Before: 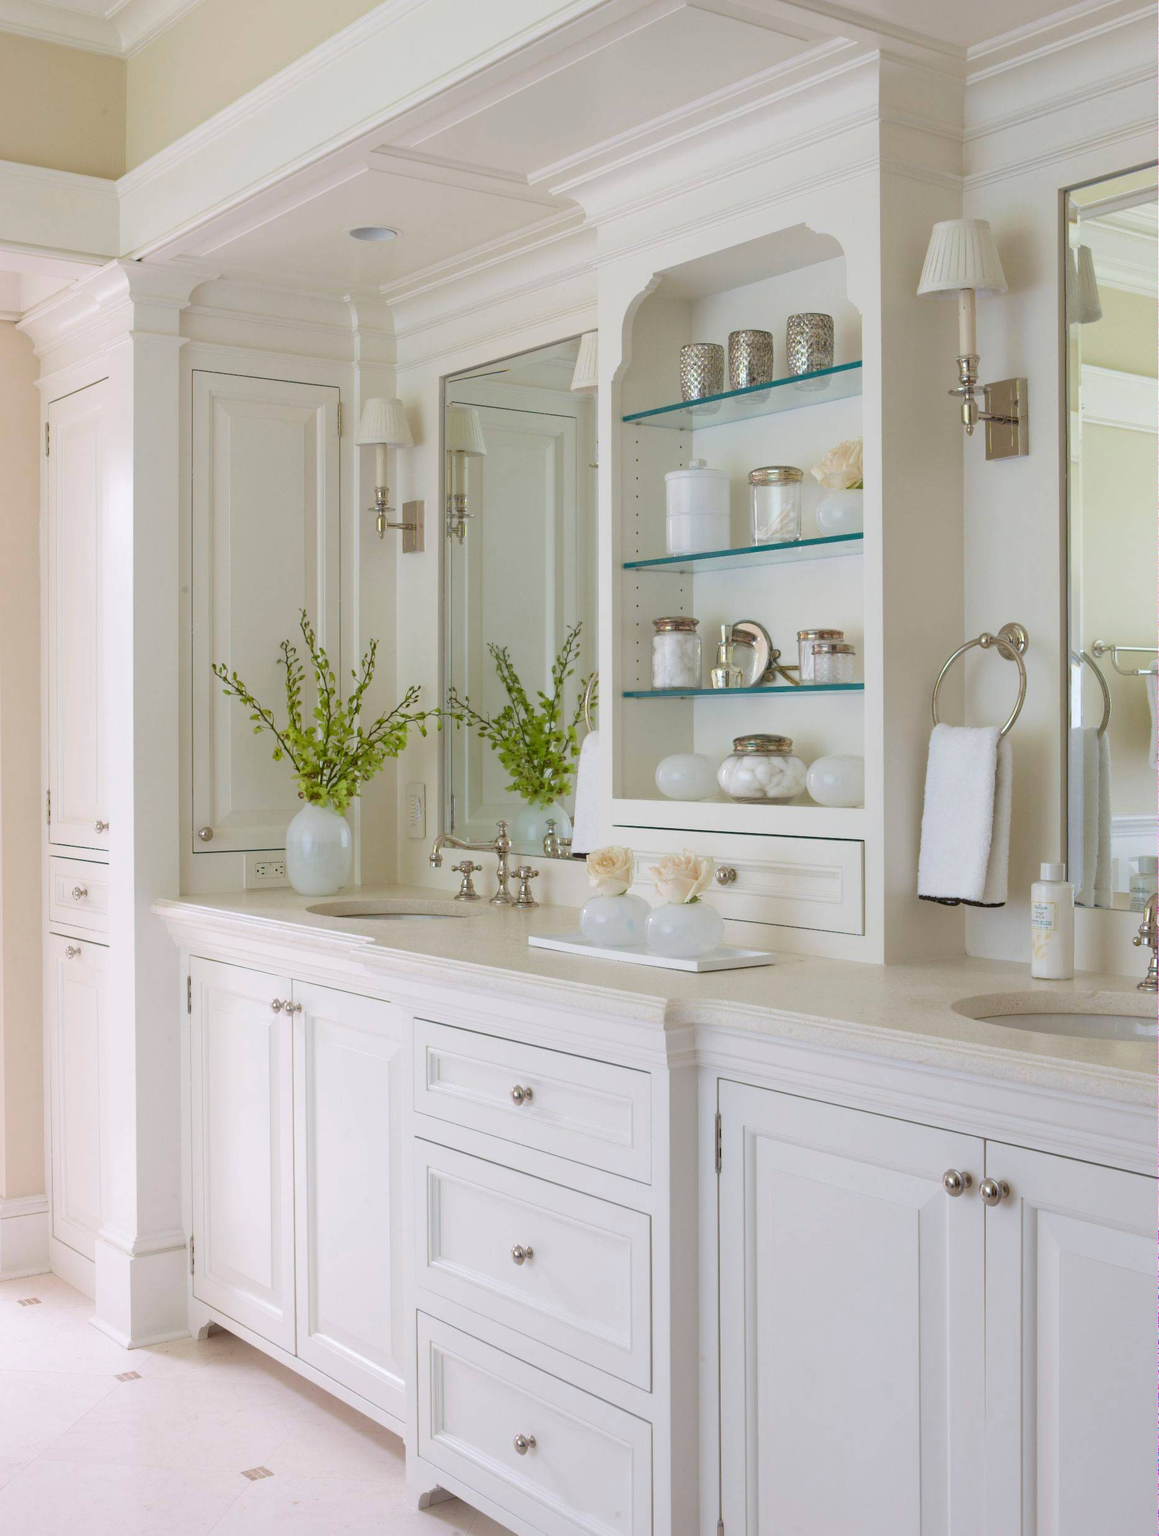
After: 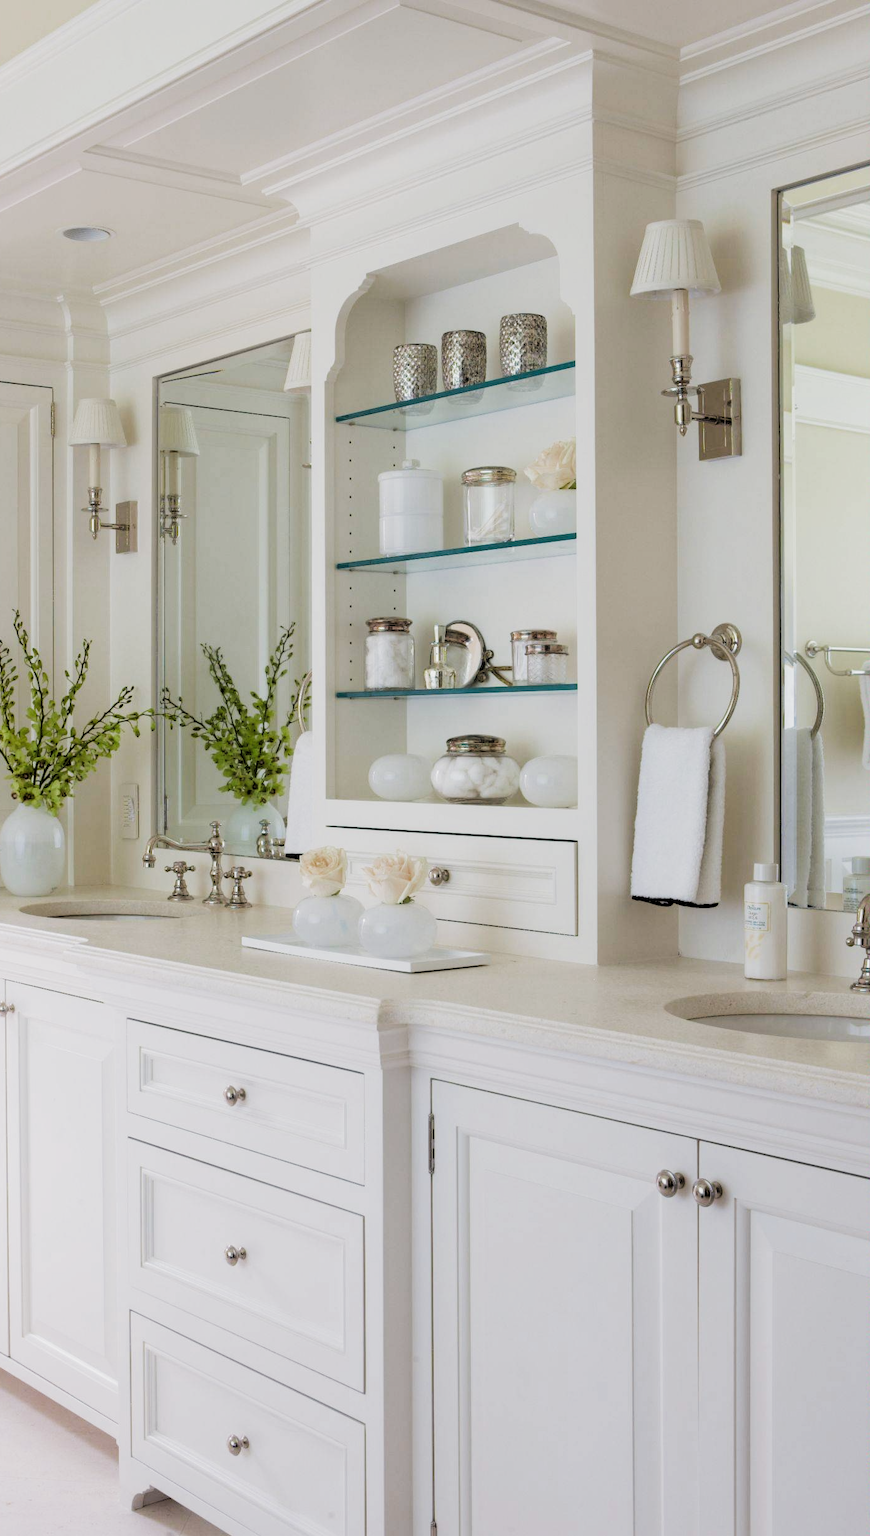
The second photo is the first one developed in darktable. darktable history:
filmic rgb: black relative exposure -3.99 EV, white relative exposure 3 EV, threshold 5.96 EV, hardness 3.02, contrast 1.411, add noise in highlights 0, color science v3 (2019), use custom middle-gray values true, contrast in highlights soft, enable highlight reconstruction true
crop and rotate: left 24.84%
local contrast: highlights 63%, shadows 111%, detail 107%, midtone range 0.524
